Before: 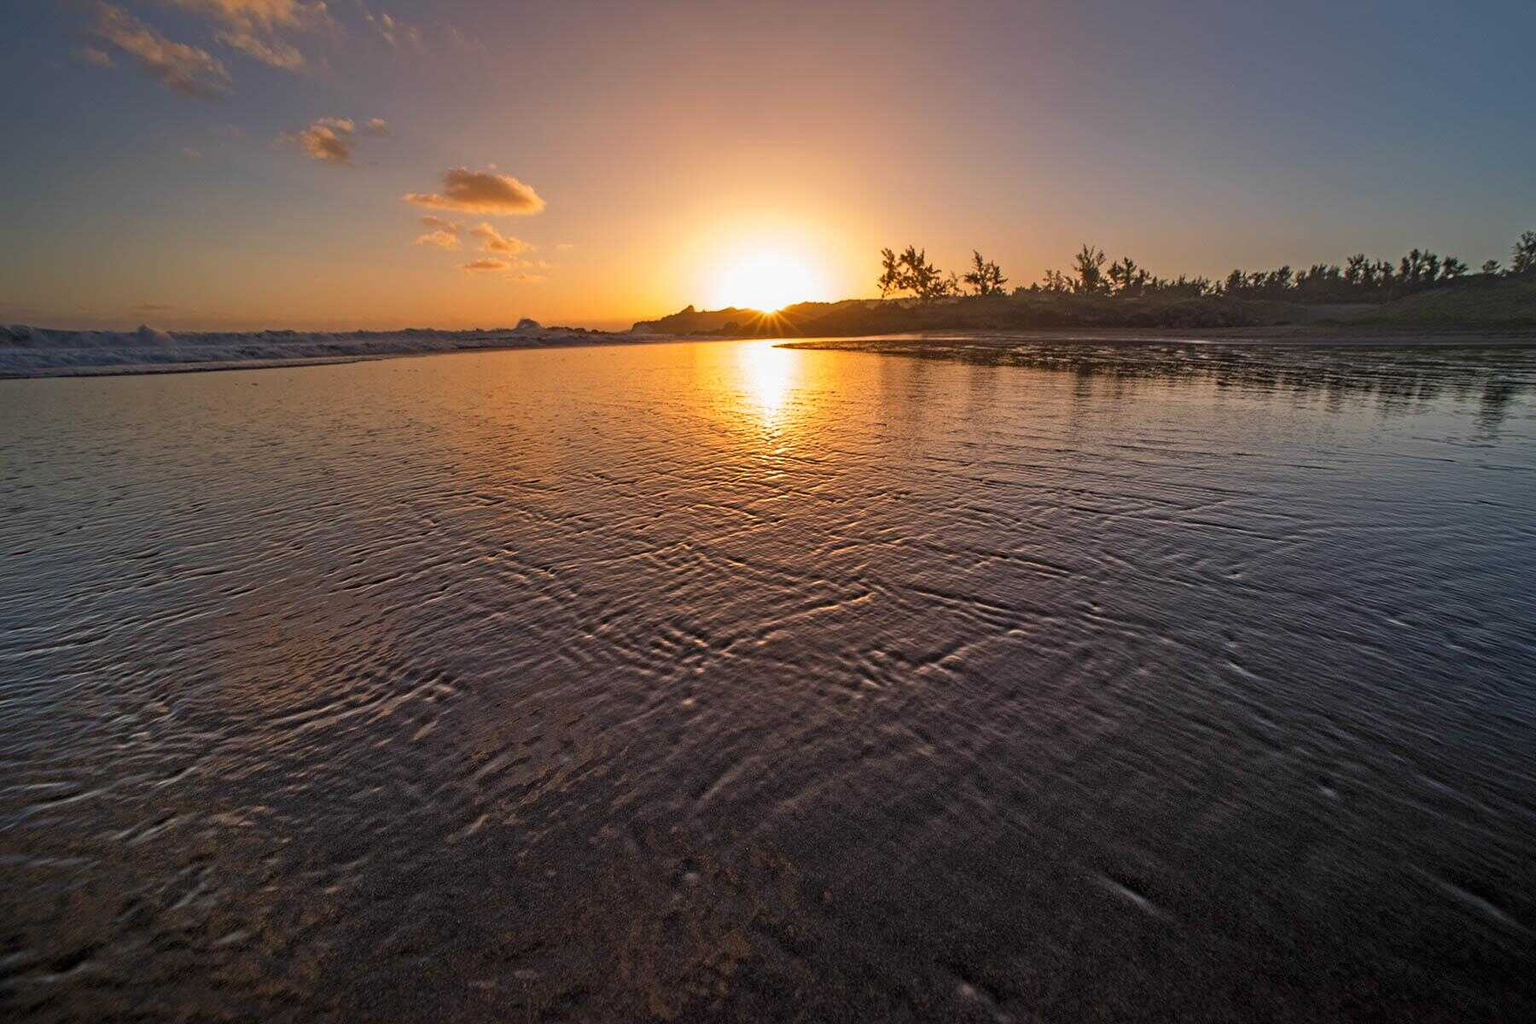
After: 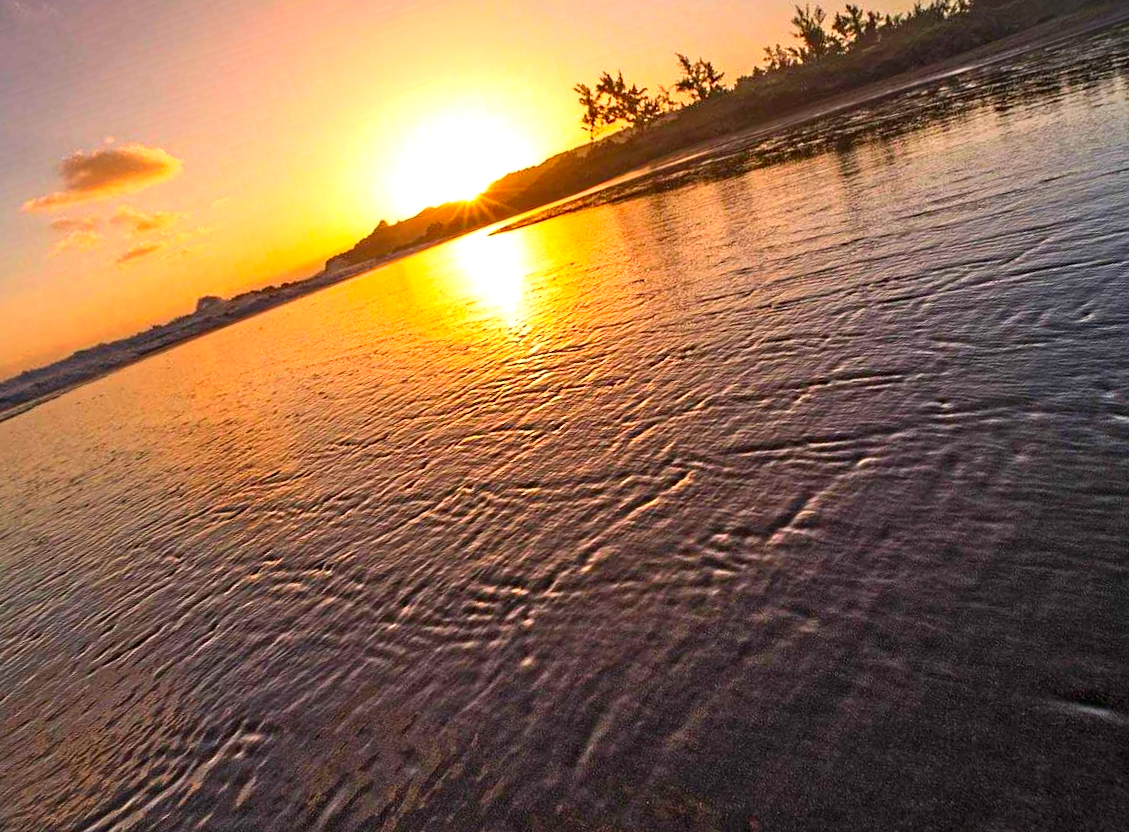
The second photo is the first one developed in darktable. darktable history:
exposure: exposure 0.601 EV, compensate highlight preservation false
crop and rotate: angle 18.61°, left 6.815%, right 3.673%, bottom 1.075%
contrast brightness saturation: contrast 0.173, saturation 0.303
